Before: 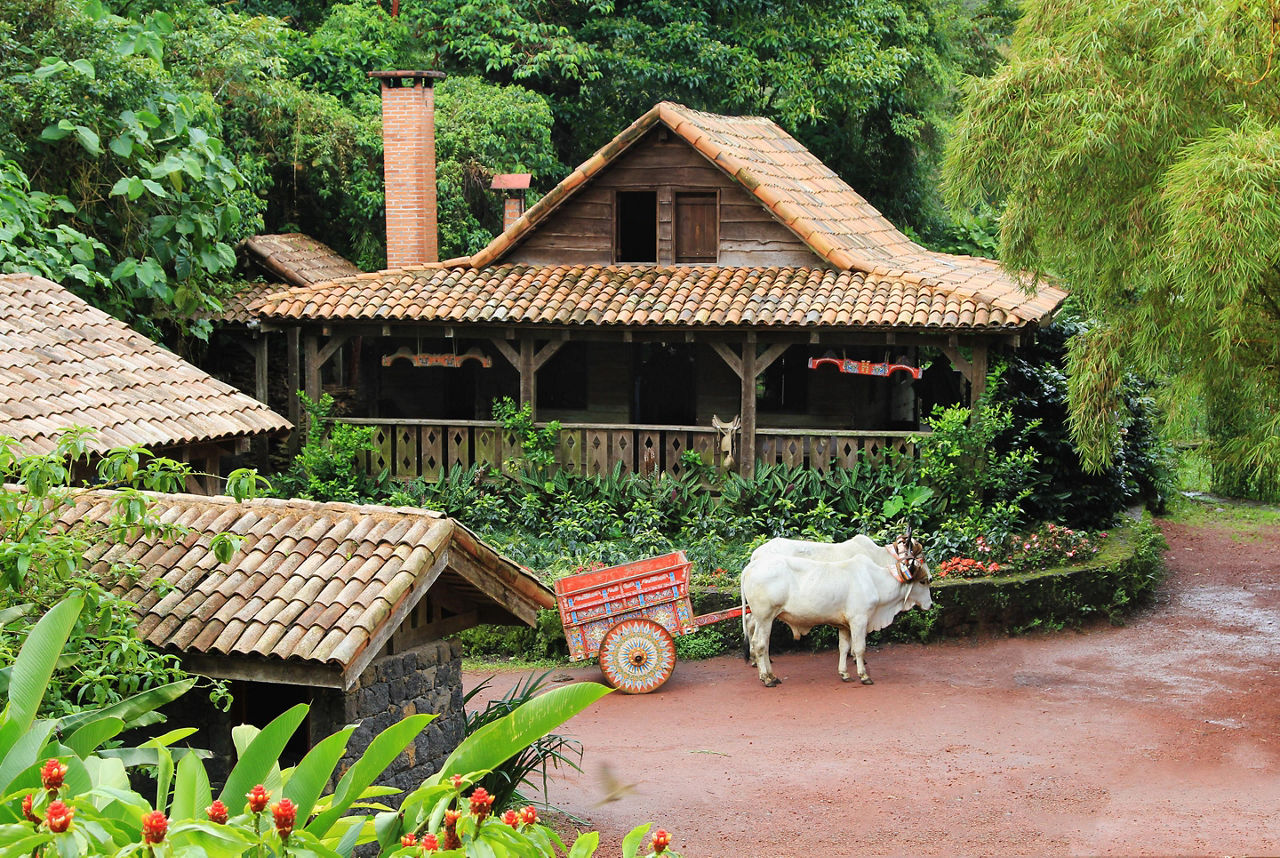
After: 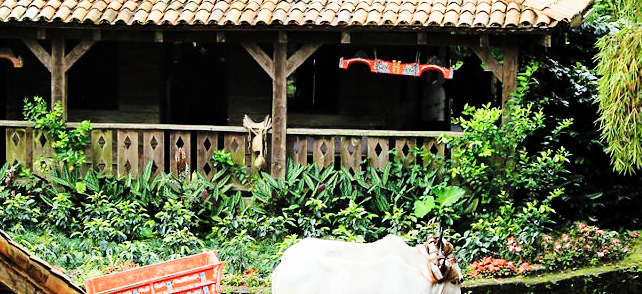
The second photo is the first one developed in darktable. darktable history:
crop: left 36.661%, top 35.081%, right 13.154%, bottom 30.557%
contrast brightness saturation: saturation -0.043
exposure: black level correction 0.001, compensate highlight preservation false
base curve: curves: ch0 [(0, 0) (0.028, 0.03) (0.121, 0.232) (0.46, 0.748) (0.859, 0.968) (1, 1)], preserve colors none
tone curve: curves: ch0 [(0.021, 0) (0.104, 0.052) (0.496, 0.526) (0.737, 0.783) (1, 1)], color space Lab, linked channels, preserve colors none
